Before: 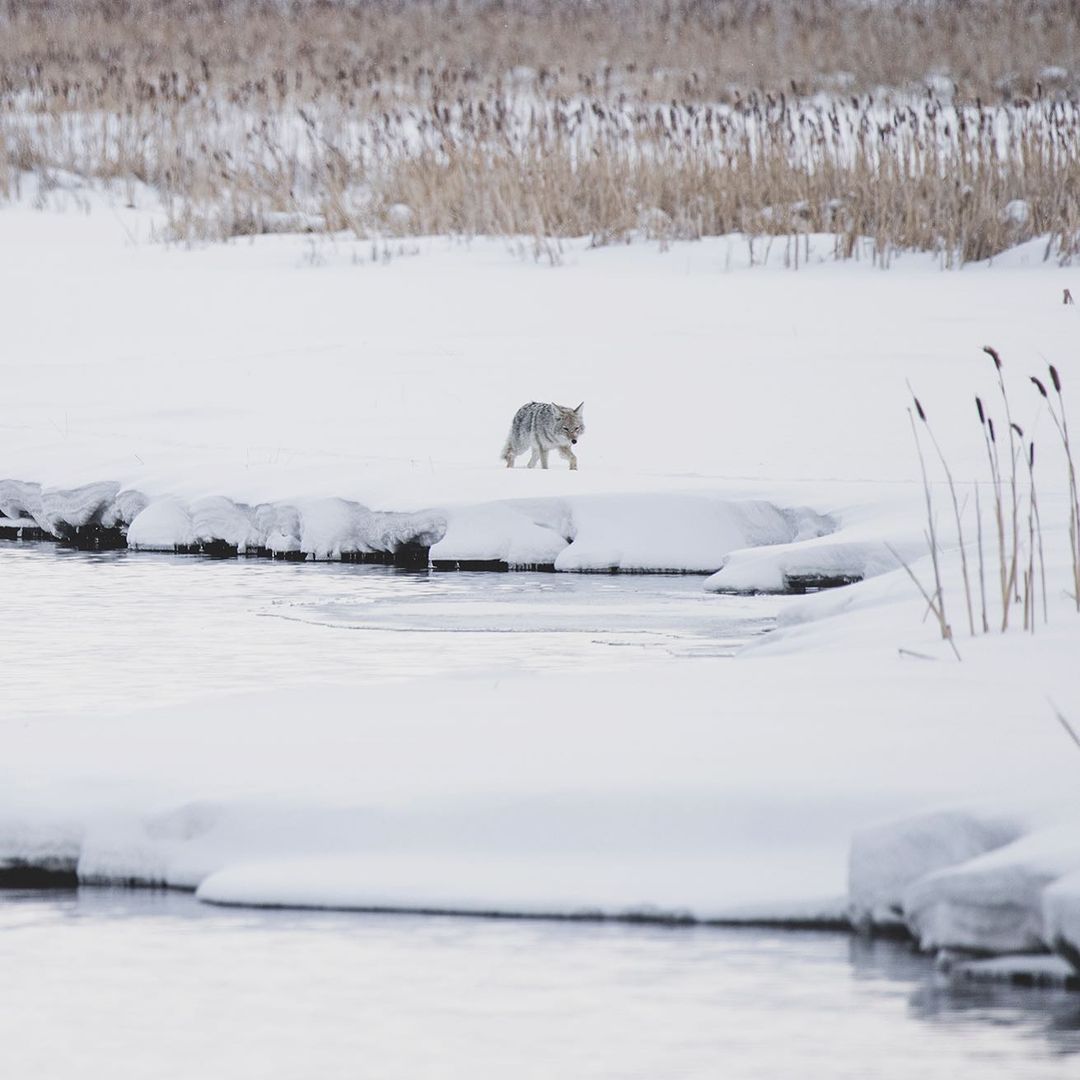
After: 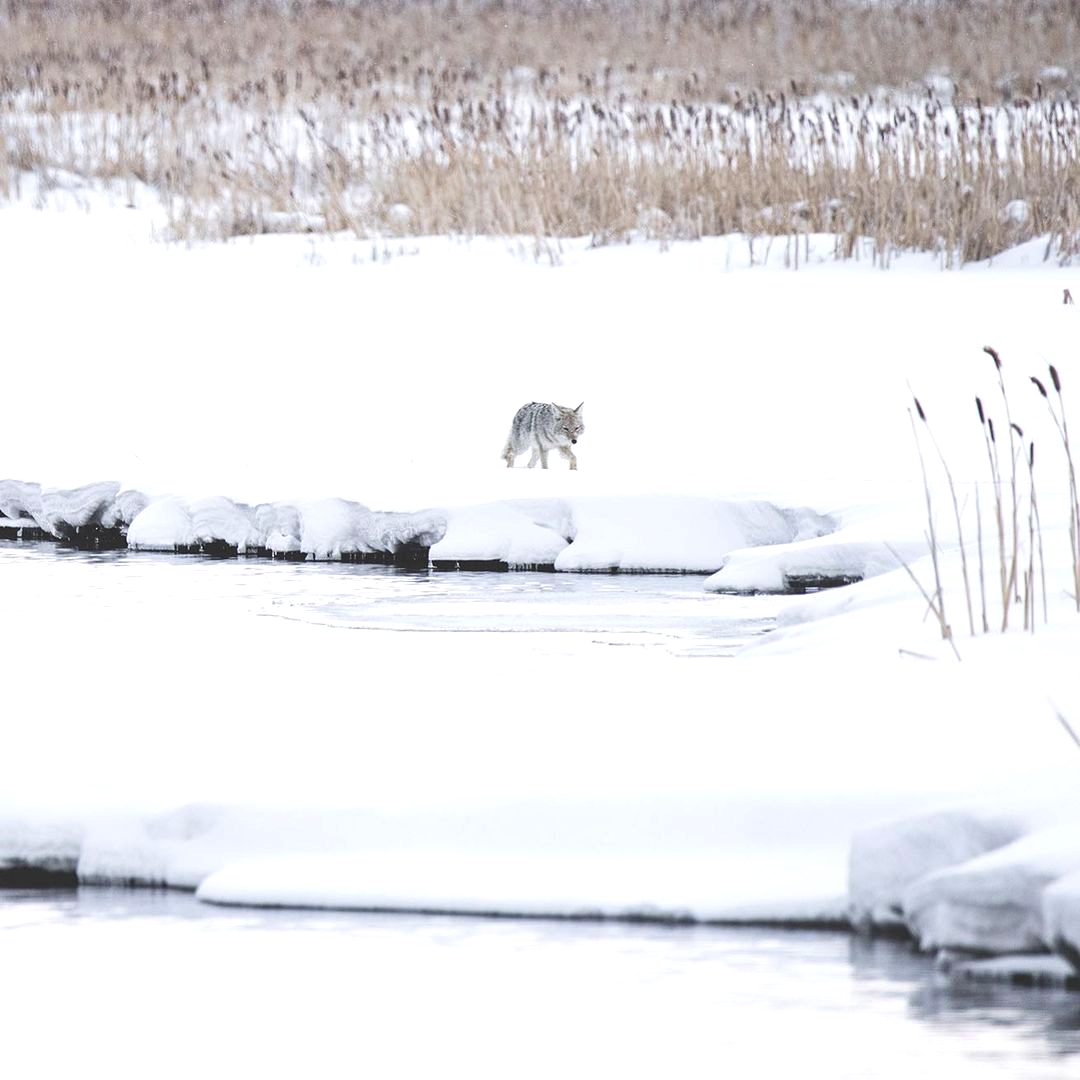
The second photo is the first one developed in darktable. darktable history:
exposure: black level correction -0.002, exposure 0.53 EV, compensate exposure bias true, compensate highlight preservation false
